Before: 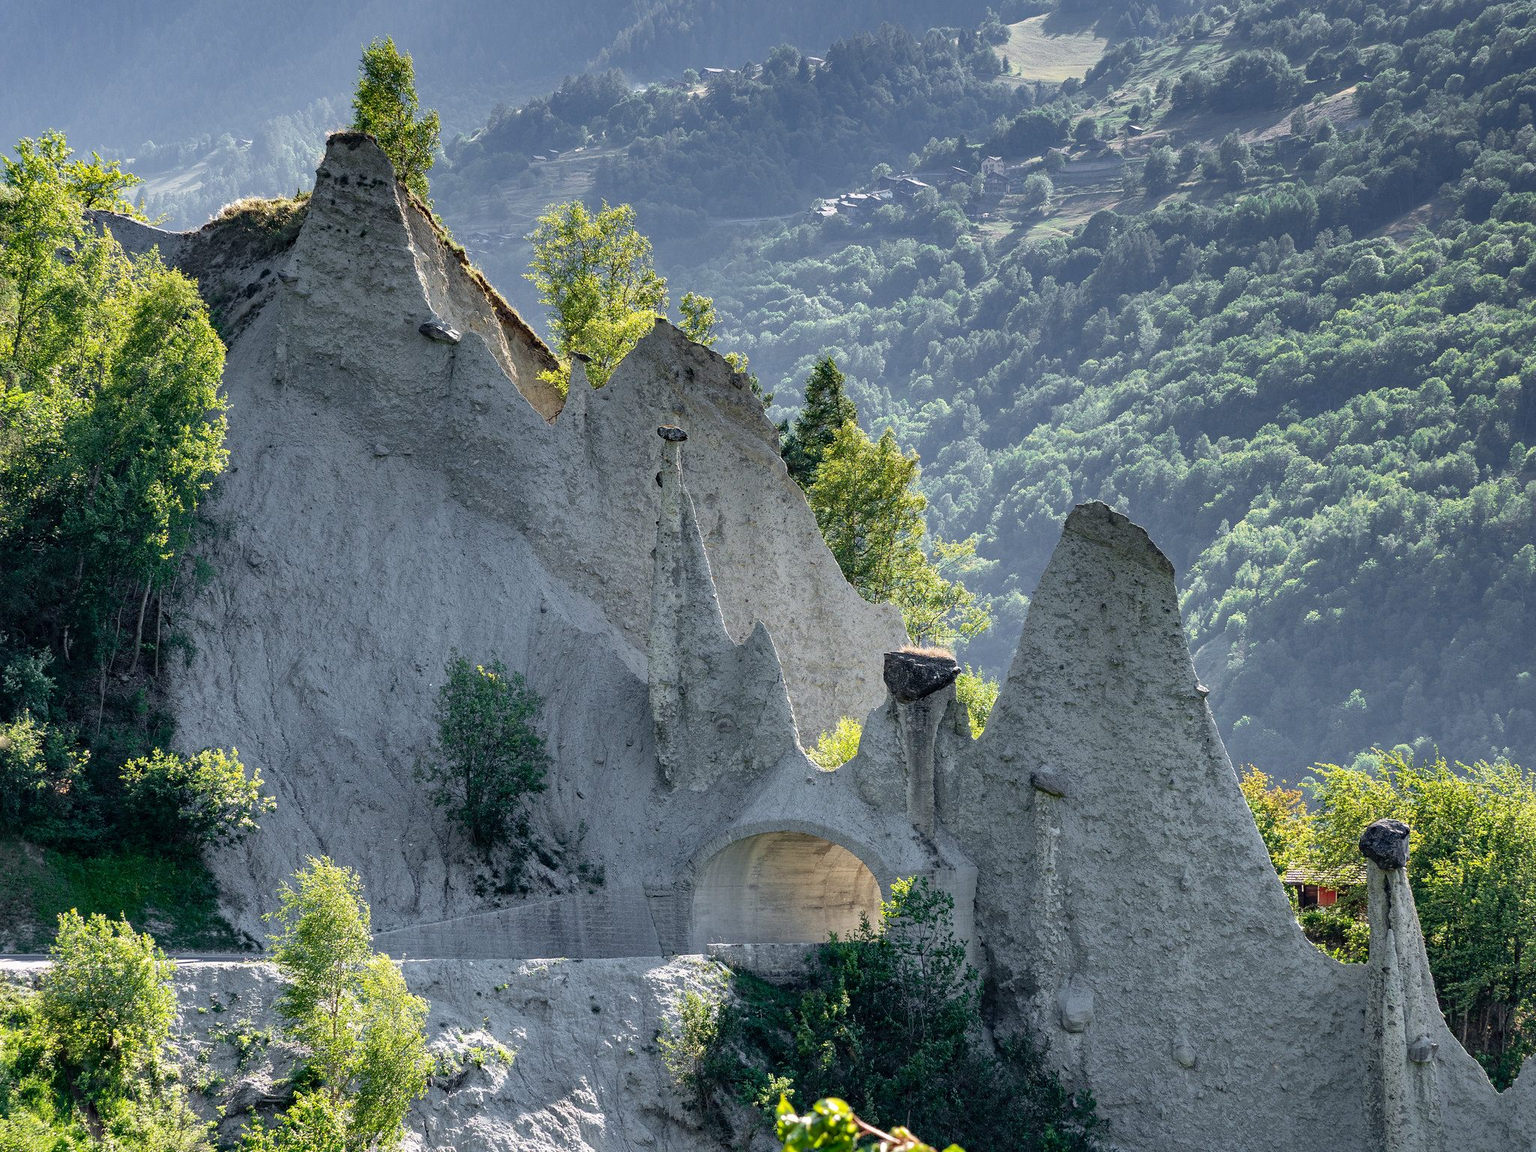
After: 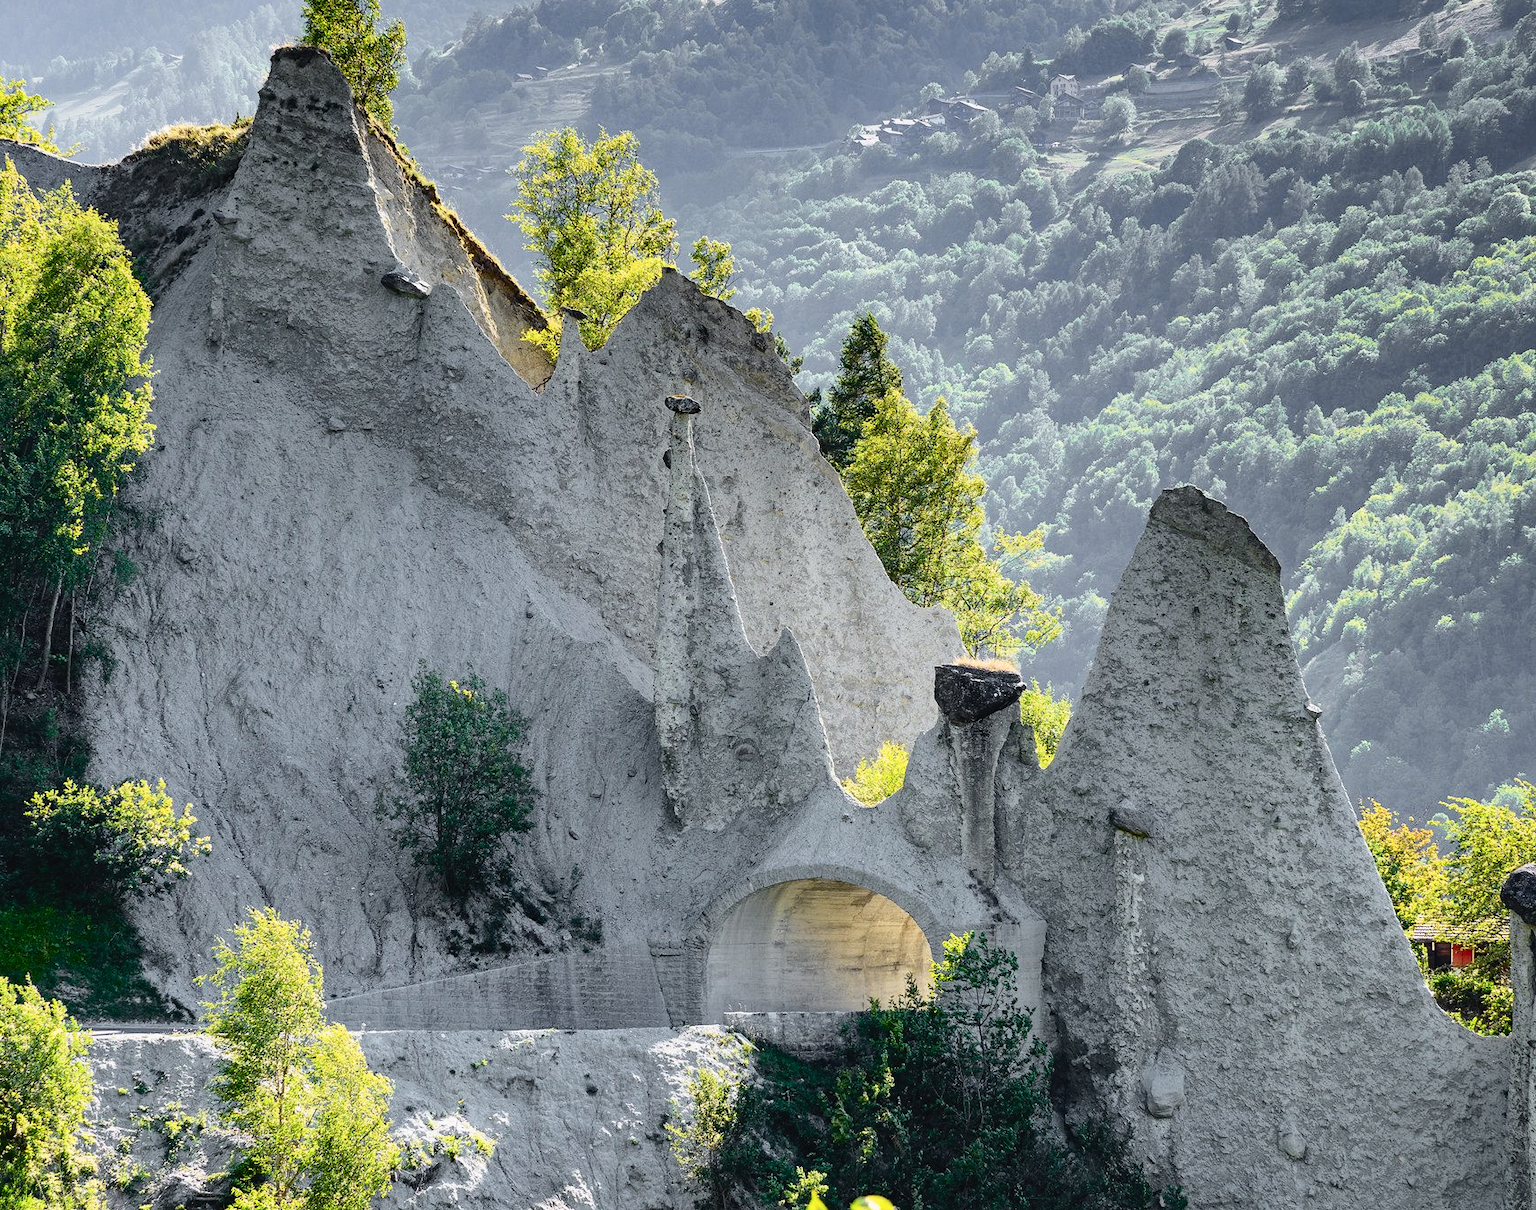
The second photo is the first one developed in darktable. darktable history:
tone curve: curves: ch0 [(0, 0.028) (0.037, 0.05) (0.123, 0.114) (0.19, 0.176) (0.269, 0.27) (0.48, 0.57) (0.595, 0.695) (0.718, 0.823) (0.855, 0.913) (1, 0.982)]; ch1 [(0, 0) (0.243, 0.245) (0.422, 0.415) (0.493, 0.495) (0.508, 0.506) (0.536, 0.538) (0.569, 0.58) (0.611, 0.644) (0.769, 0.807) (1, 1)]; ch2 [(0, 0) (0.249, 0.216) (0.349, 0.321) (0.424, 0.442) (0.476, 0.483) (0.498, 0.499) (0.517, 0.519) (0.532, 0.547) (0.569, 0.608) (0.614, 0.661) (0.706, 0.75) (0.808, 0.809) (0.991, 0.968)], color space Lab, independent channels, preserve colors none
crop: left 6.446%, top 8.188%, right 9.538%, bottom 3.548%
